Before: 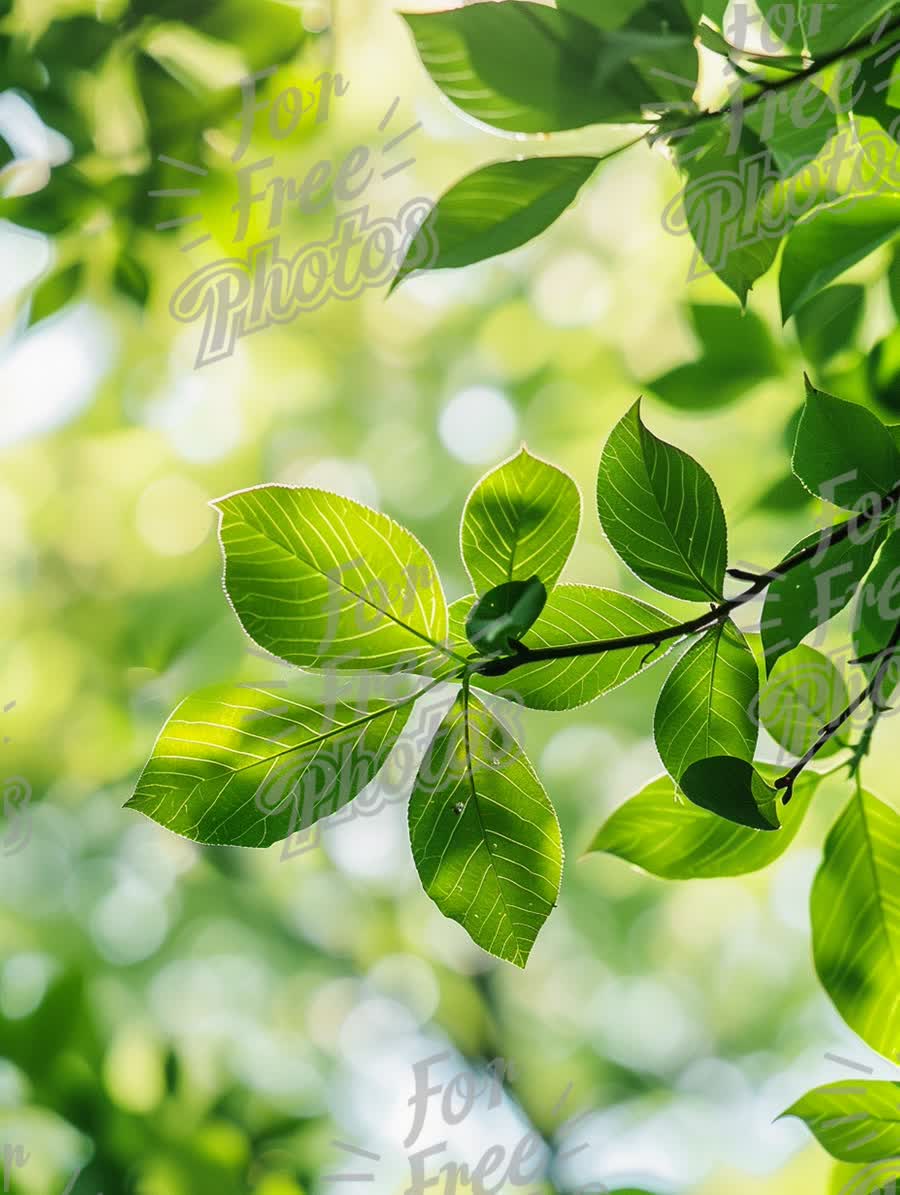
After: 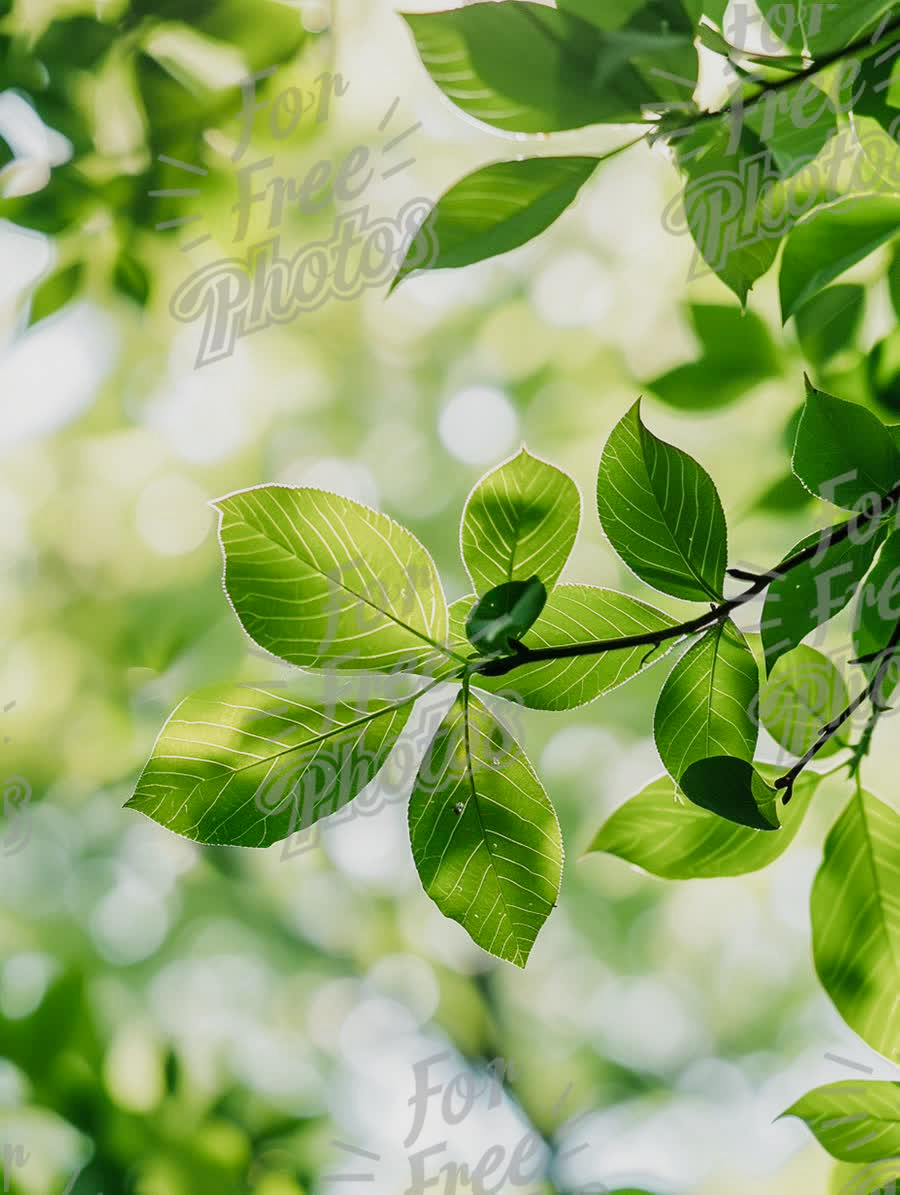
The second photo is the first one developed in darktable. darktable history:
filmic rgb: black relative exposure -11.36 EV, white relative exposure 3.26 EV, hardness 6.84, preserve chrominance no, color science v5 (2021)
